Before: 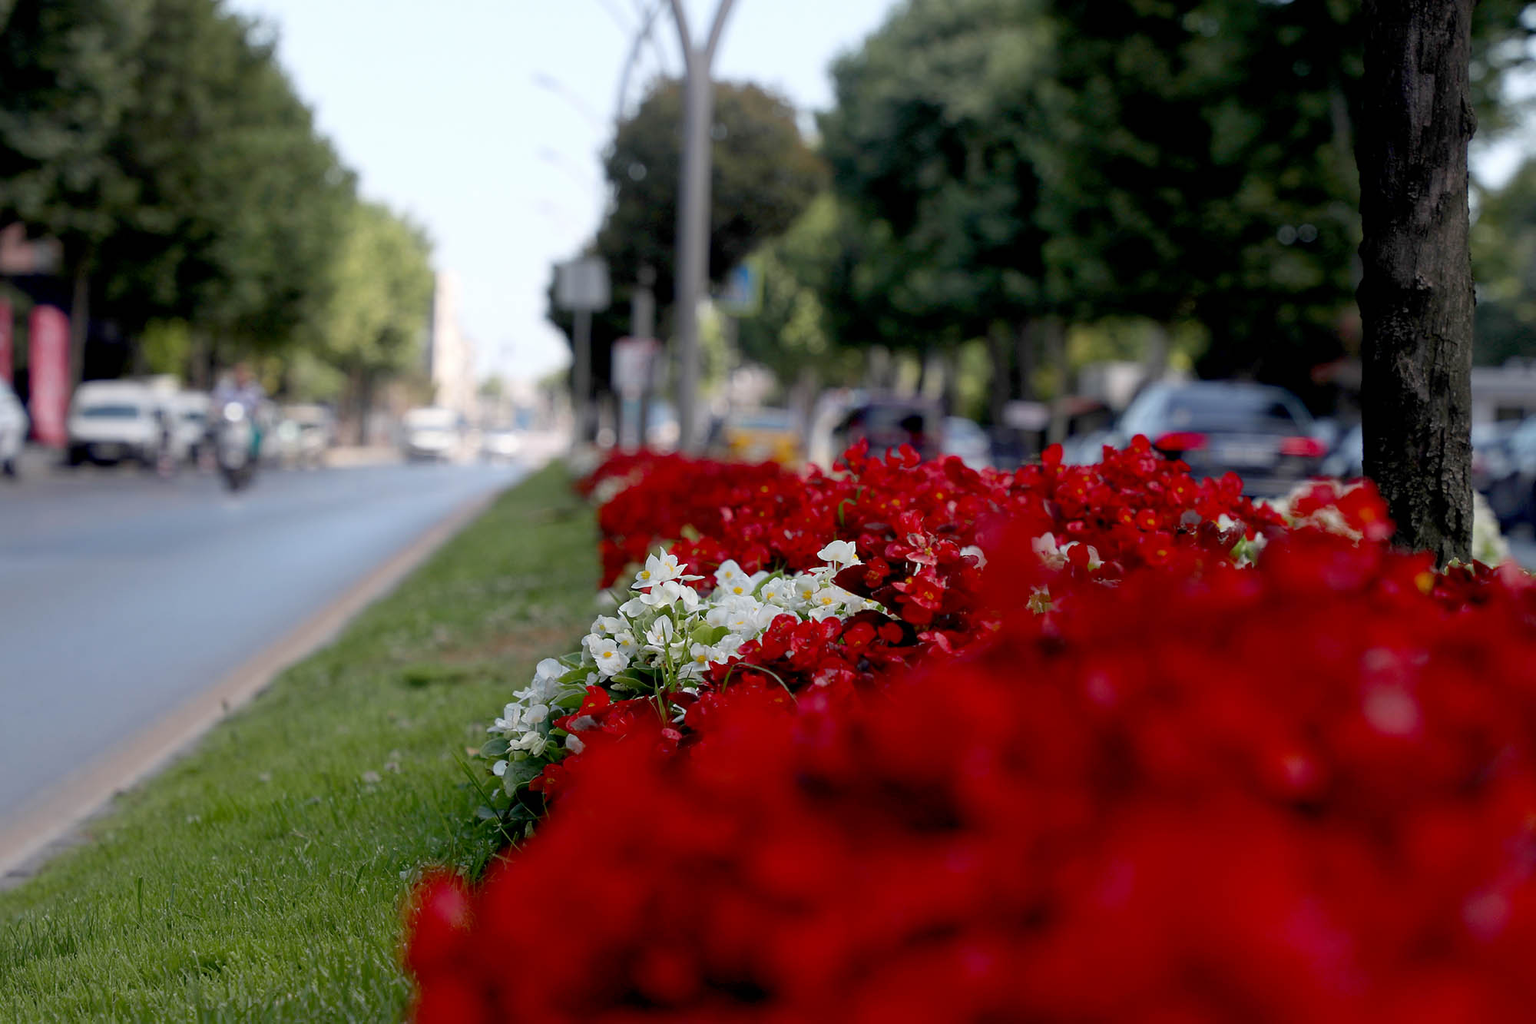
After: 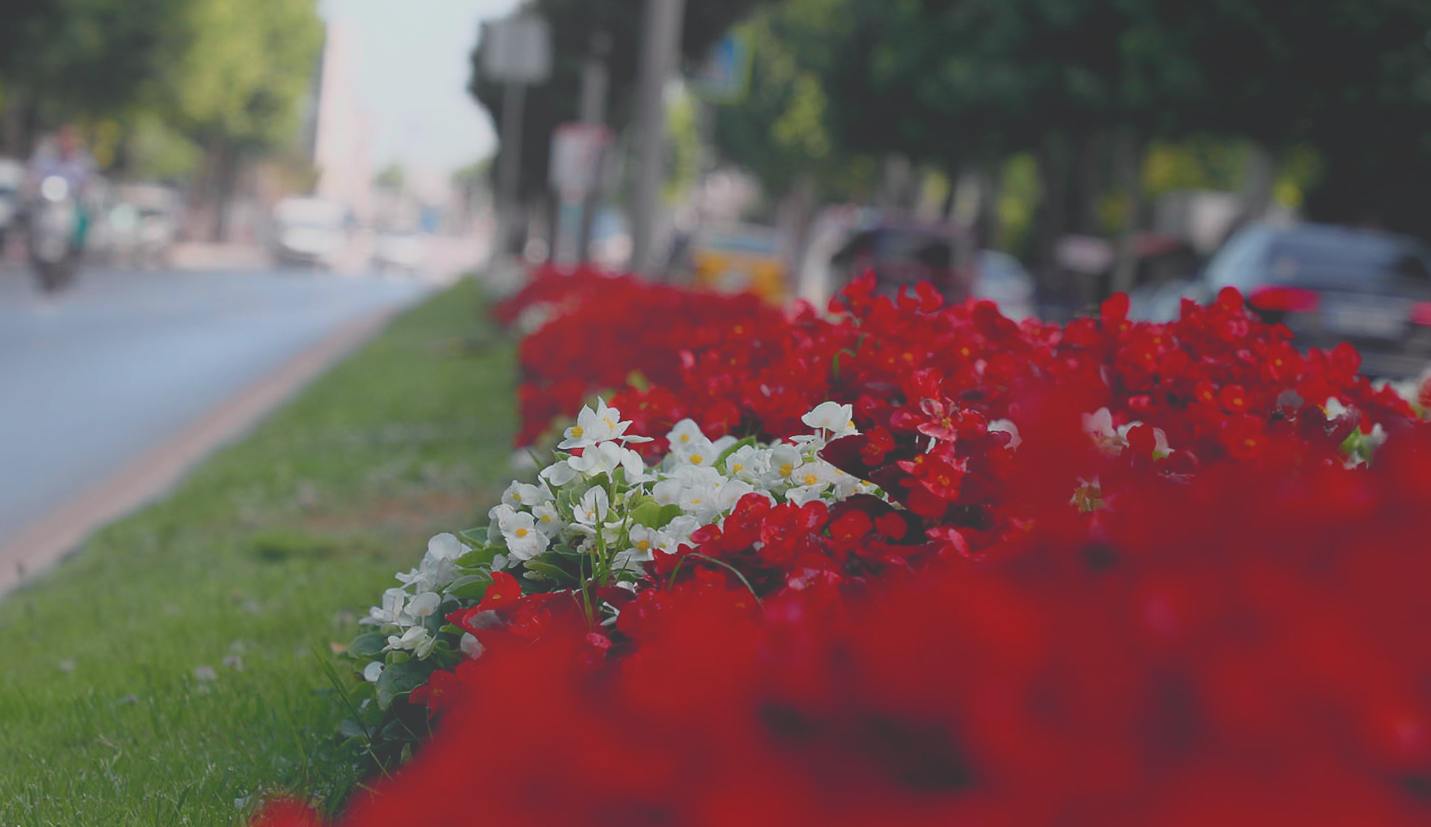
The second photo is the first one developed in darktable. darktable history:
local contrast: detail 69%
crop and rotate: angle -3.37°, left 9.79%, top 20.73%, right 12.42%, bottom 11.82%
exposure: black level correction -0.036, exposure -0.497 EV, compensate highlight preservation false
tone curve: curves: ch0 [(0, 0) (0.051, 0.027) (0.096, 0.071) (0.241, 0.247) (0.455, 0.52) (0.594, 0.692) (0.715, 0.845) (0.84, 0.936) (1, 1)]; ch1 [(0, 0) (0.1, 0.038) (0.318, 0.243) (0.399, 0.351) (0.478, 0.469) (0.499, 0.499) (0.534, 0.549) (0.565, 0.605) (0.601, 0.644) (0.666, 0.701) (1, 1)]; ch2 [(0, 0) (0.453, 0.45) (0.479, 0.483) (0.504, 0.499) (0.52, 0.508) (0.561, 0.573) (0.592, 0.617) (0.824, 0.815) (1, 1)], color space Lab, independent channels, preserve colors none
